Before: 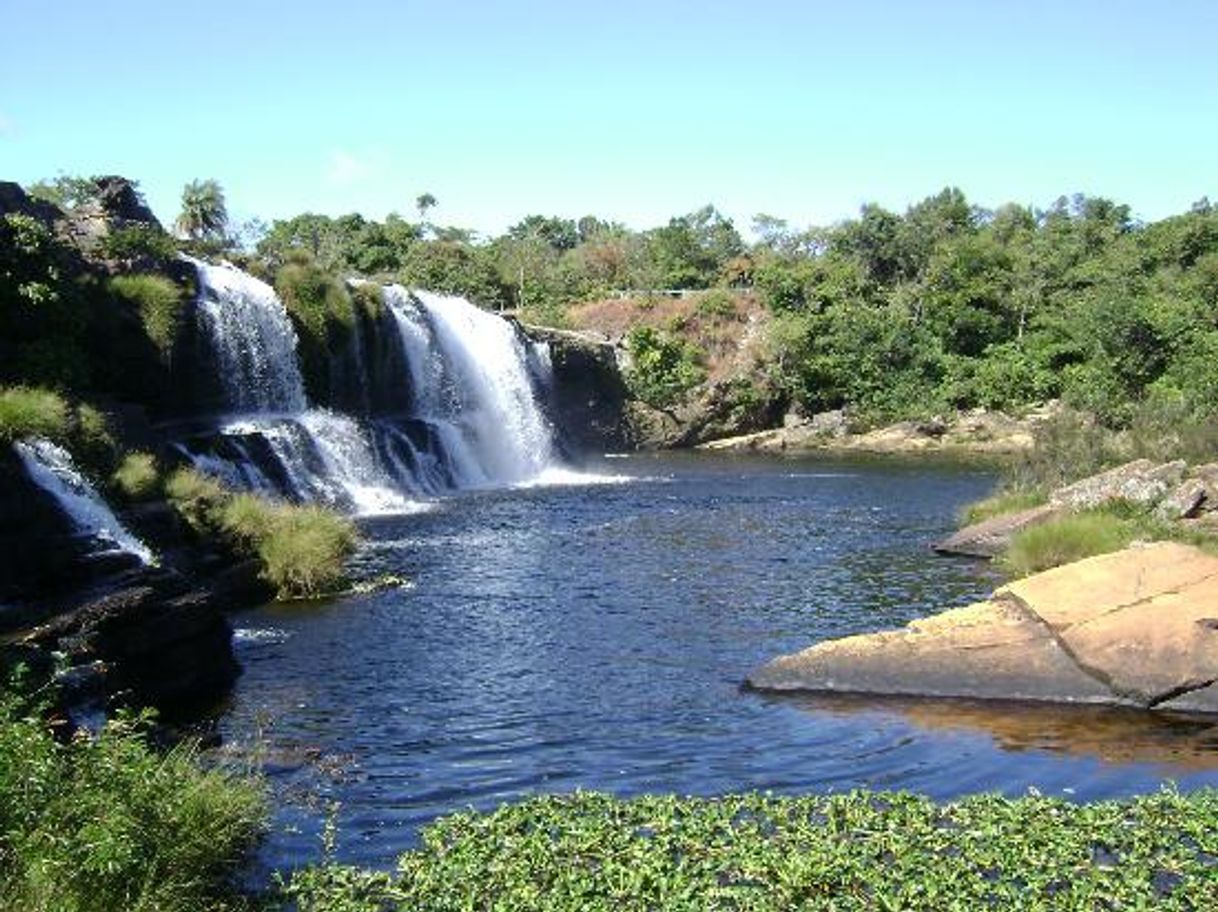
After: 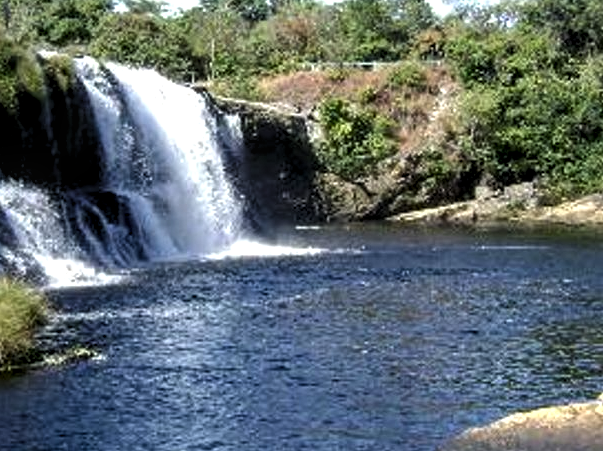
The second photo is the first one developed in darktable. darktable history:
crop: left 25.415%, top 25.065%, right 25.015%, bottom 25.387%
levels: levels [0.062, 0.494, 0.925]
local contrast: on, module defaults
contrast brightness saturation: brightness -0.088
